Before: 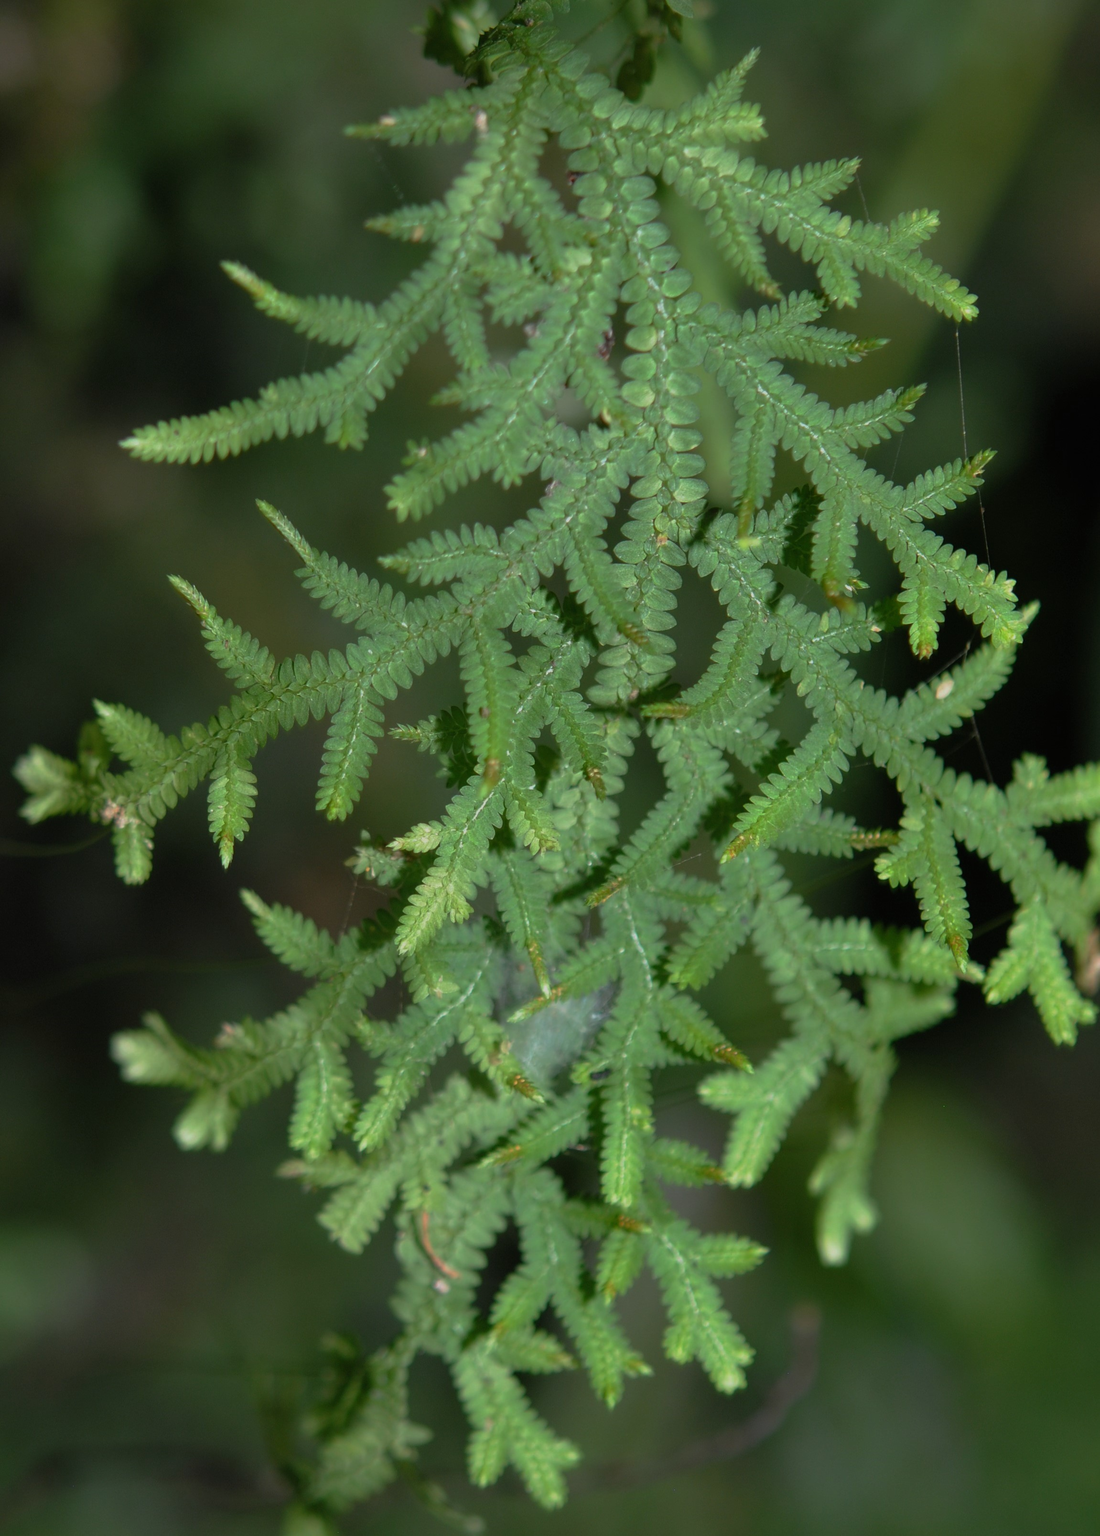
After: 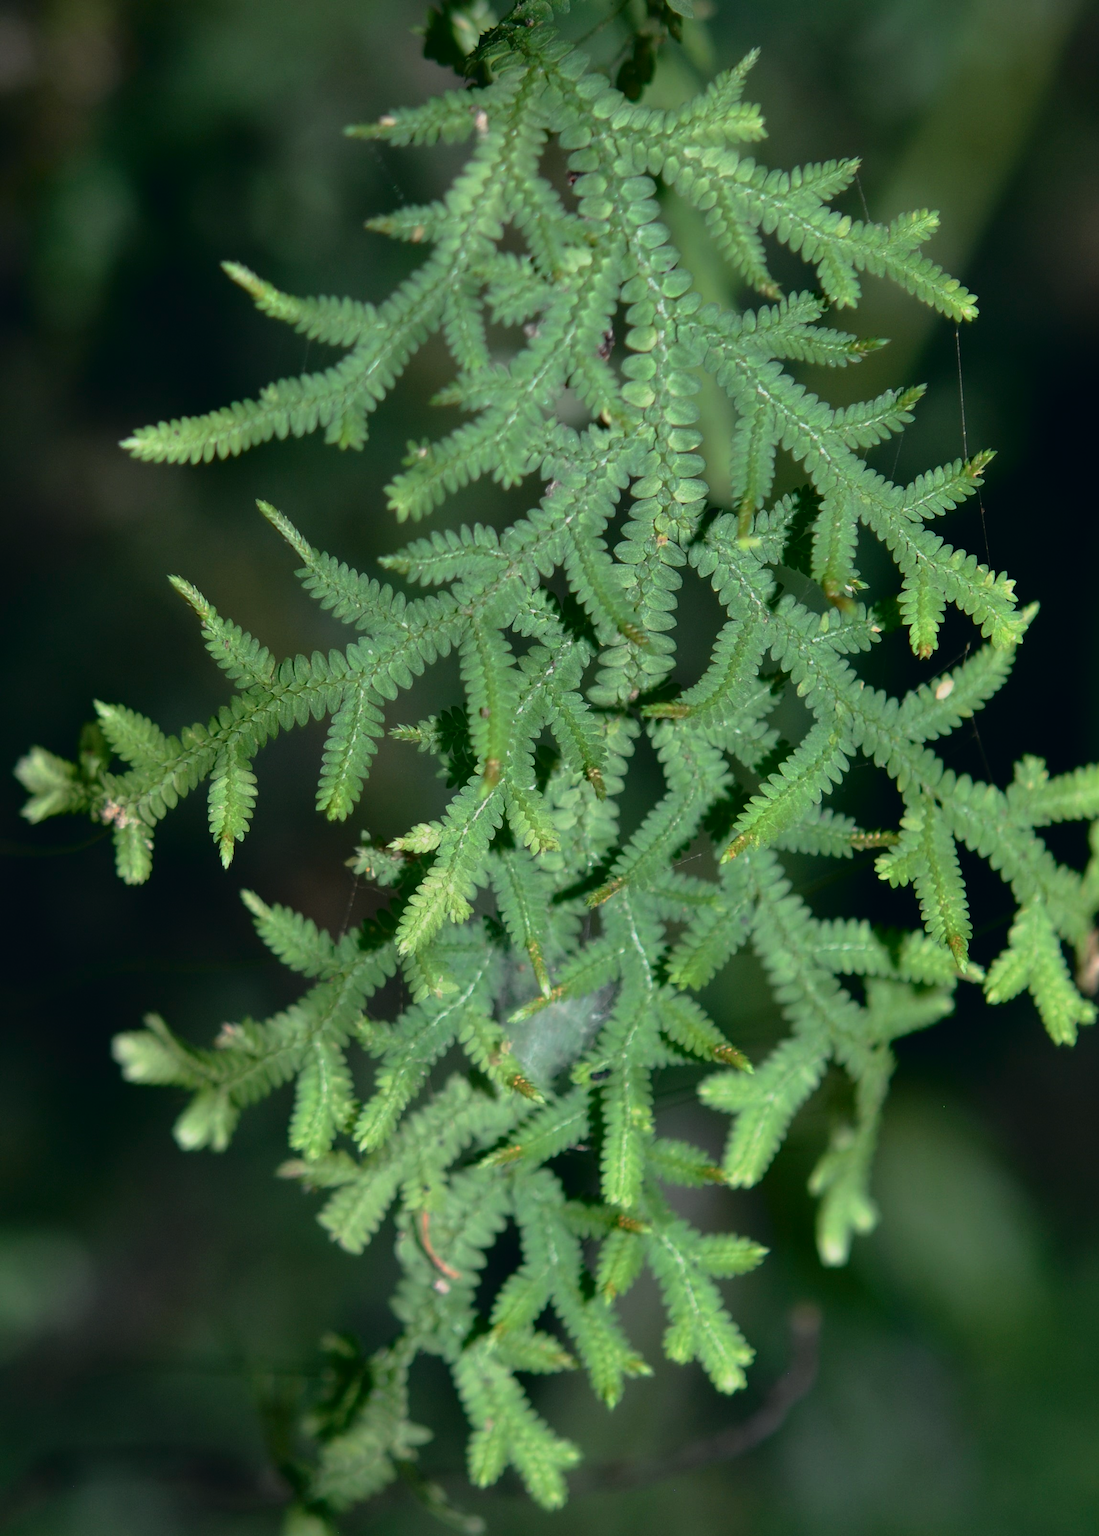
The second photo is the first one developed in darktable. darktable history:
color correction: highlights a* 2.75, highlights b* 5, shadows a* -2.04, shadows b* -4.84, saturation 0.8
tone curve: curves: ch0 [(0, 0.014) (0.17, 0.099) (0.398, 0.423) (0.728, 0.808) (0.877, 0.91) (0.99, 0.955)]; ch1 [(0, 0) (0.377, 0.325) (0.493, 0.491) (0.505, 0.504) (0.515, 0.515) (0.554, 0.575) (0.623, 0.643) (0.701, 0.718) (1, 1)]; ch2 [(0, 0) (0.423, 0.453) (0.481, 0.485) (0.501, 0.501) (0.531, 0.527) (0.586, 0.597) (0.663, 0.706) (0.717, 0.753) (1, 0.991)], color space Lab, independent channels
